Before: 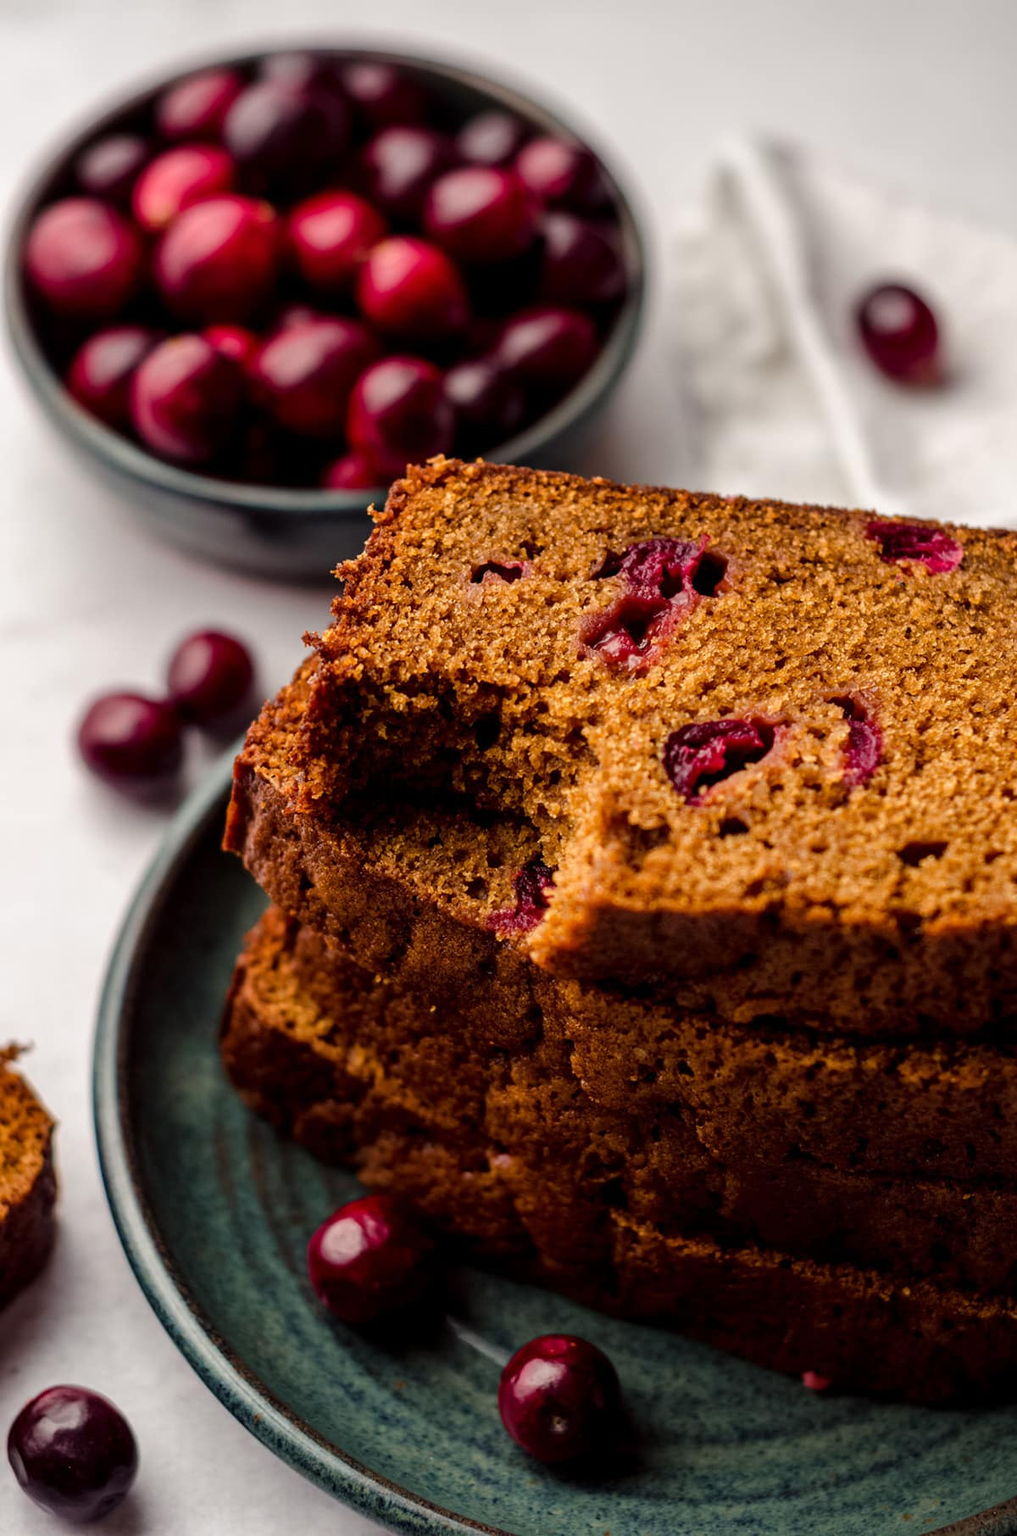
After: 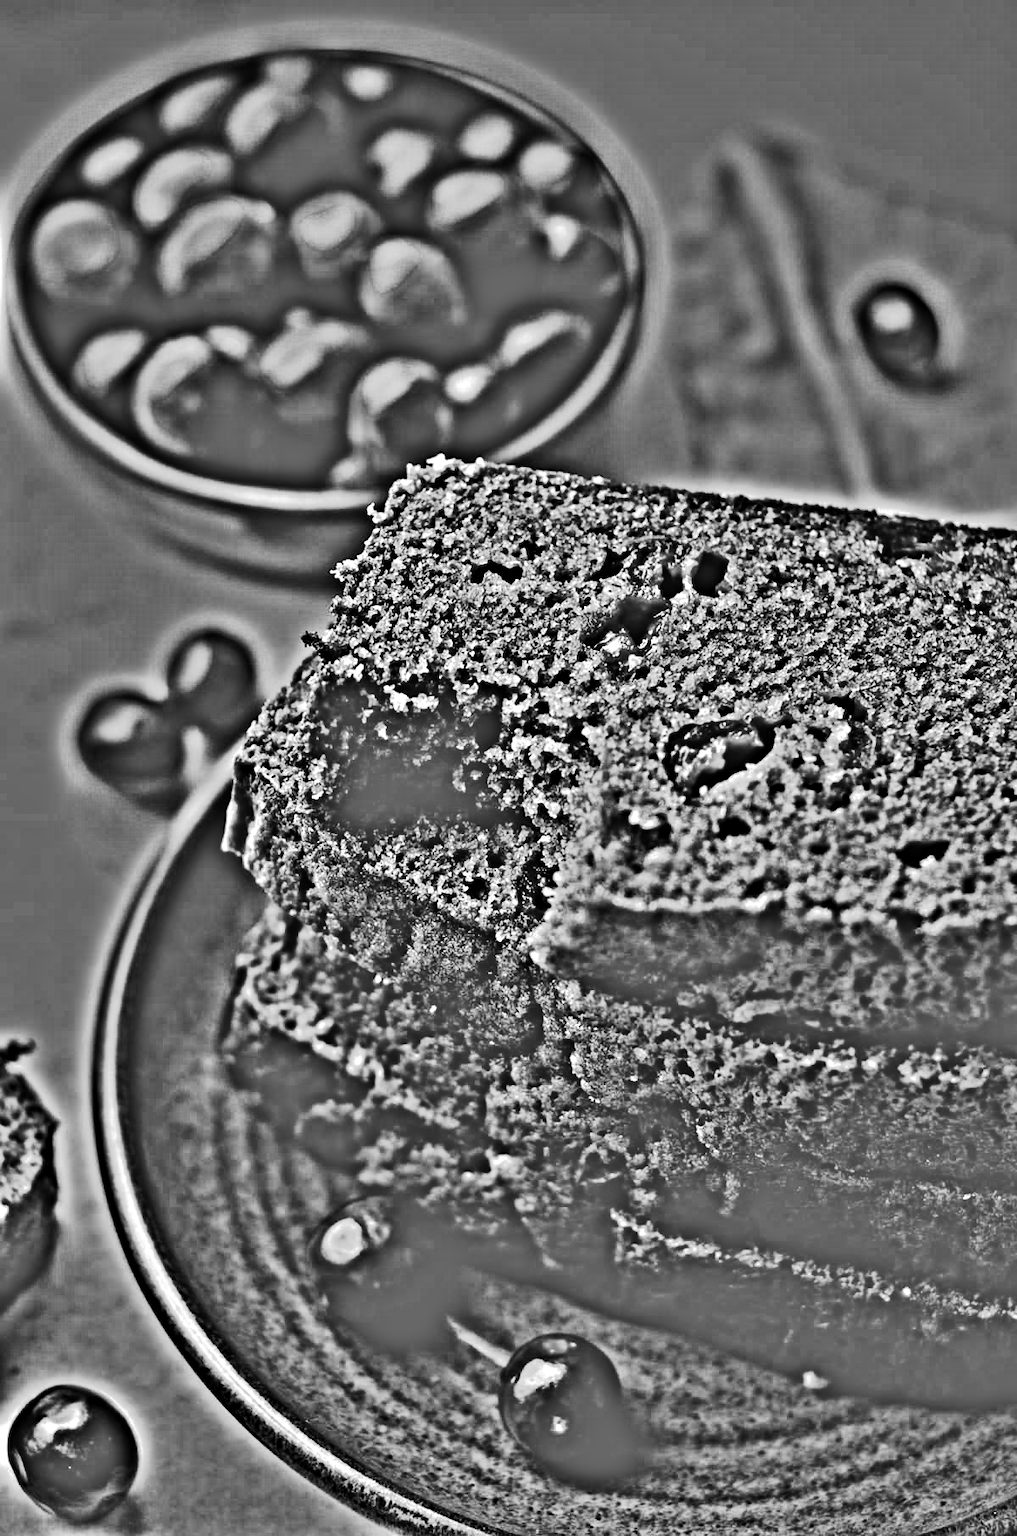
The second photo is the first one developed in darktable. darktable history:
shadows and highlights: shadows 37.27, highlights -28.18, soften with gaussian
tone curve: curves: ch0 [(0, 0) (0.003, 0.006) (0.011, 0.006) (0.025, 0.008) (0.044, 0.014) (0.069, 0.02) (0.1, 0.025) (0.136, 0.037) (0.177, 0.053) (0.224, 0.086) (0.277, 0.13) (0.335, 0.189) (0.399, 0.253) (0.468, 0.375) (0.543, 0.521) (0.623, 0.671) (0.709, 0.789) (0.801, 0.841) (0.898, 0.889) (1, 1)], preserve colors none
highpass: on, module defaults
